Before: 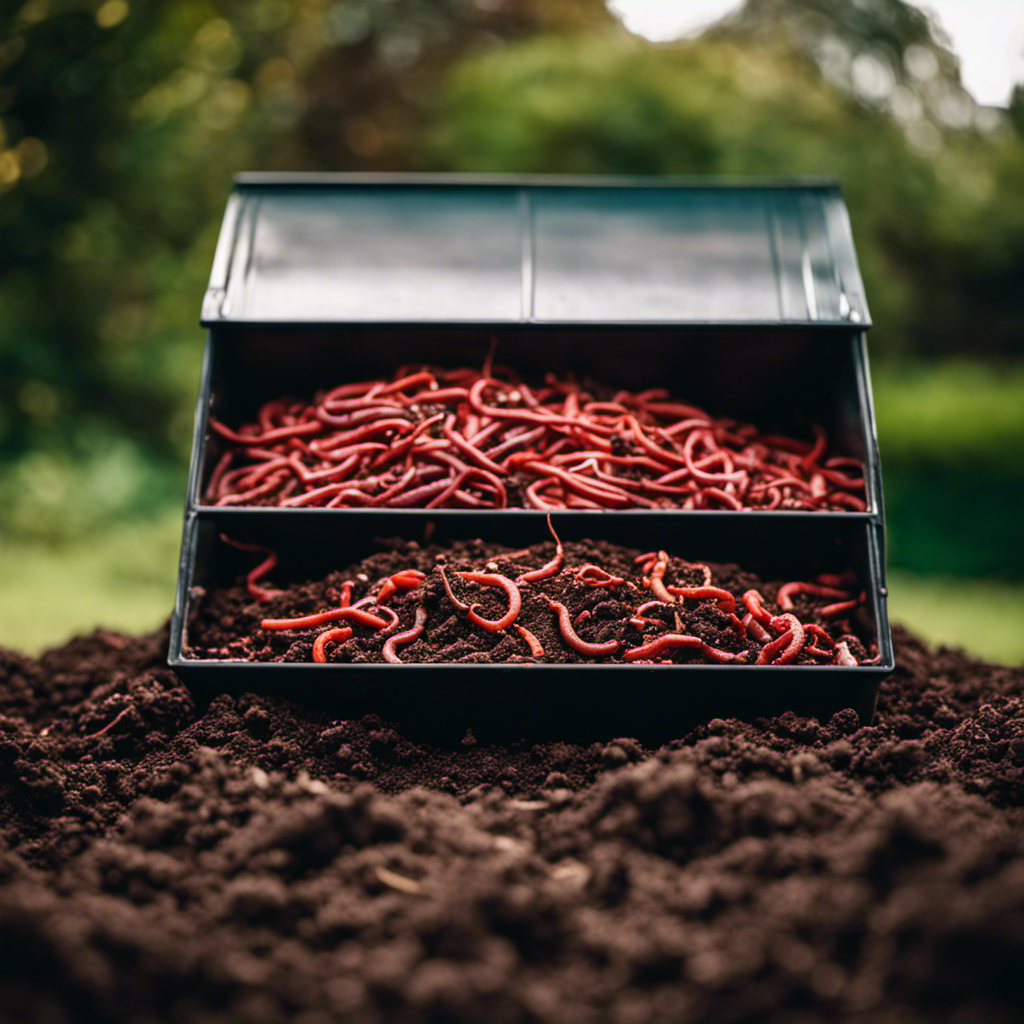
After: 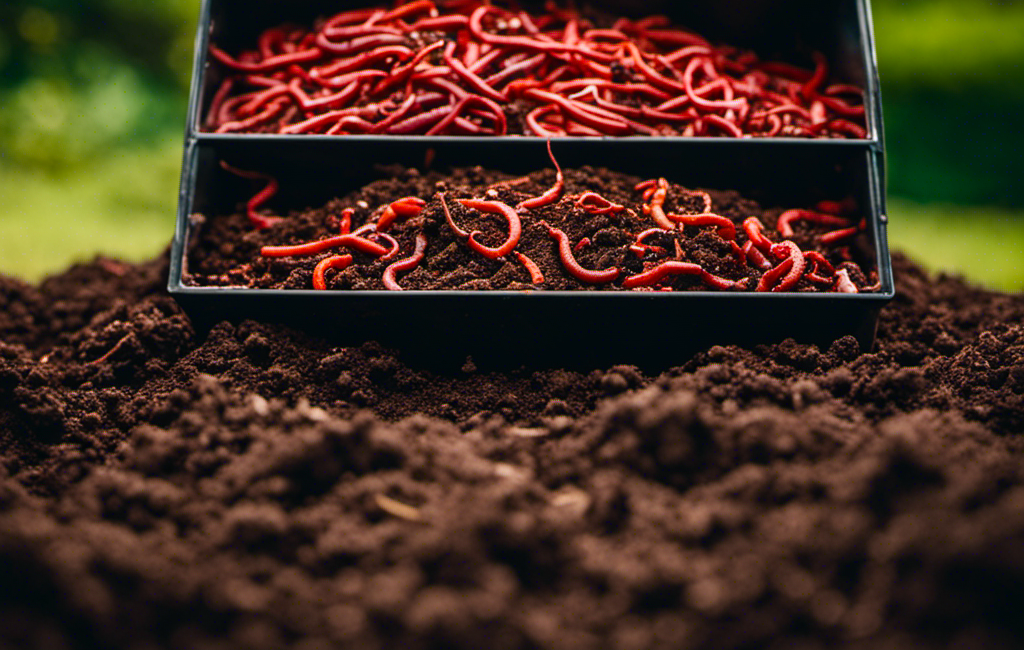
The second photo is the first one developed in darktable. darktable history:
color balance rgb: perceptual saturation grading › global saturation 25%, global vibrance 20%
color balance: mode lift, gamma, gain (sRGB)
crop and rotate: top 36.435%
